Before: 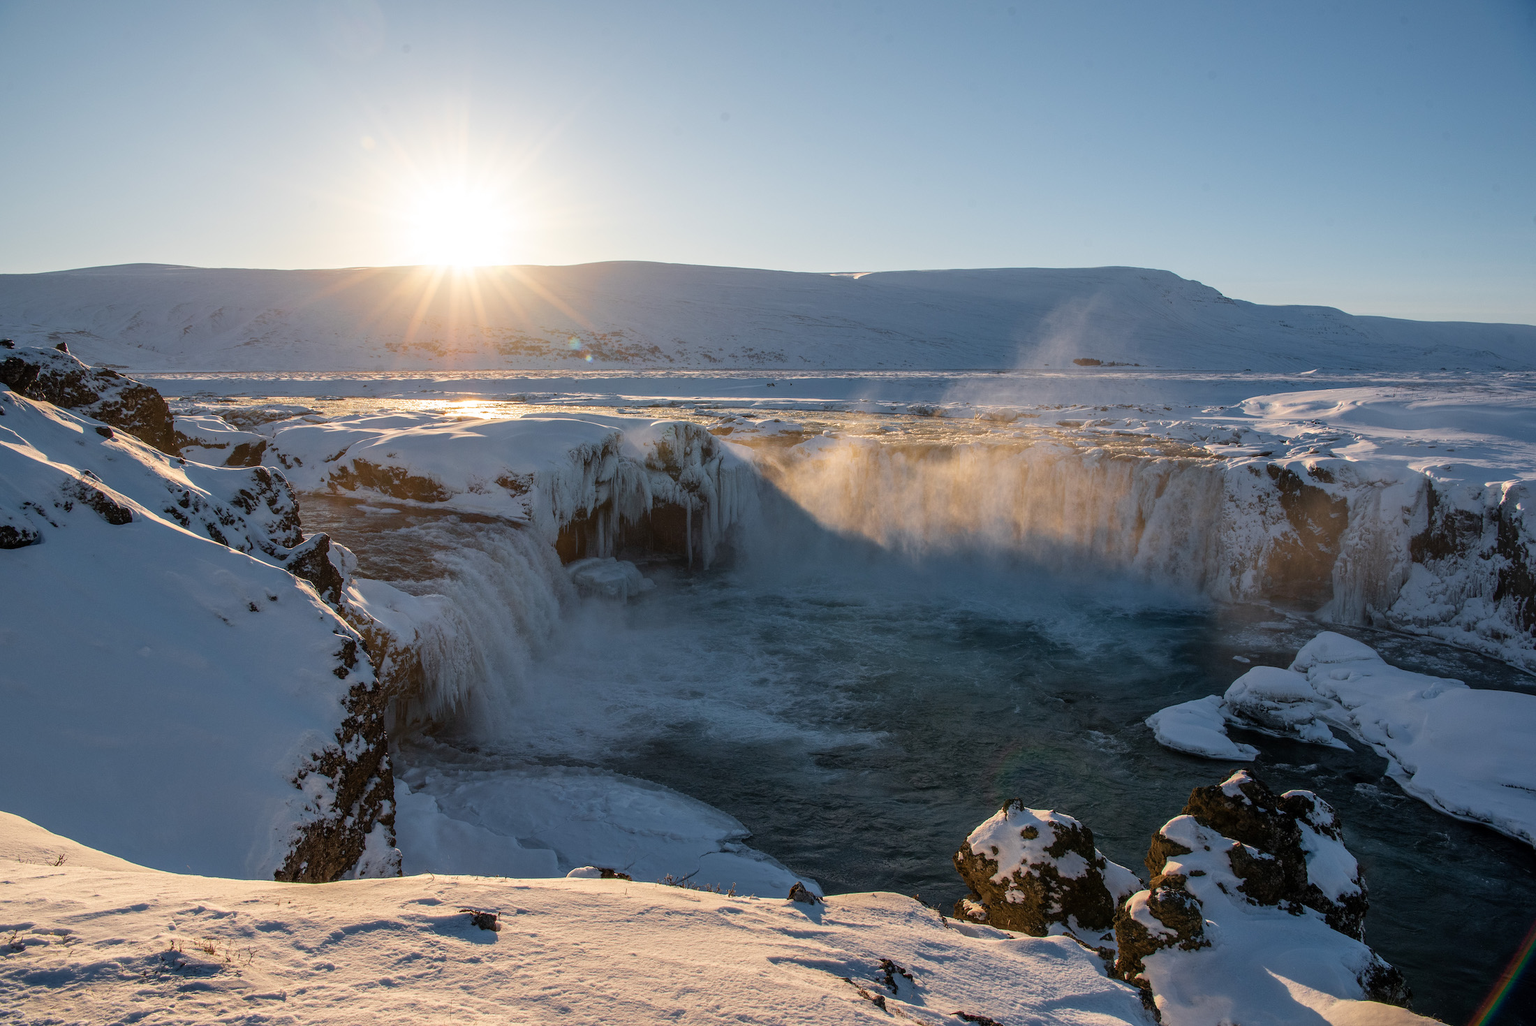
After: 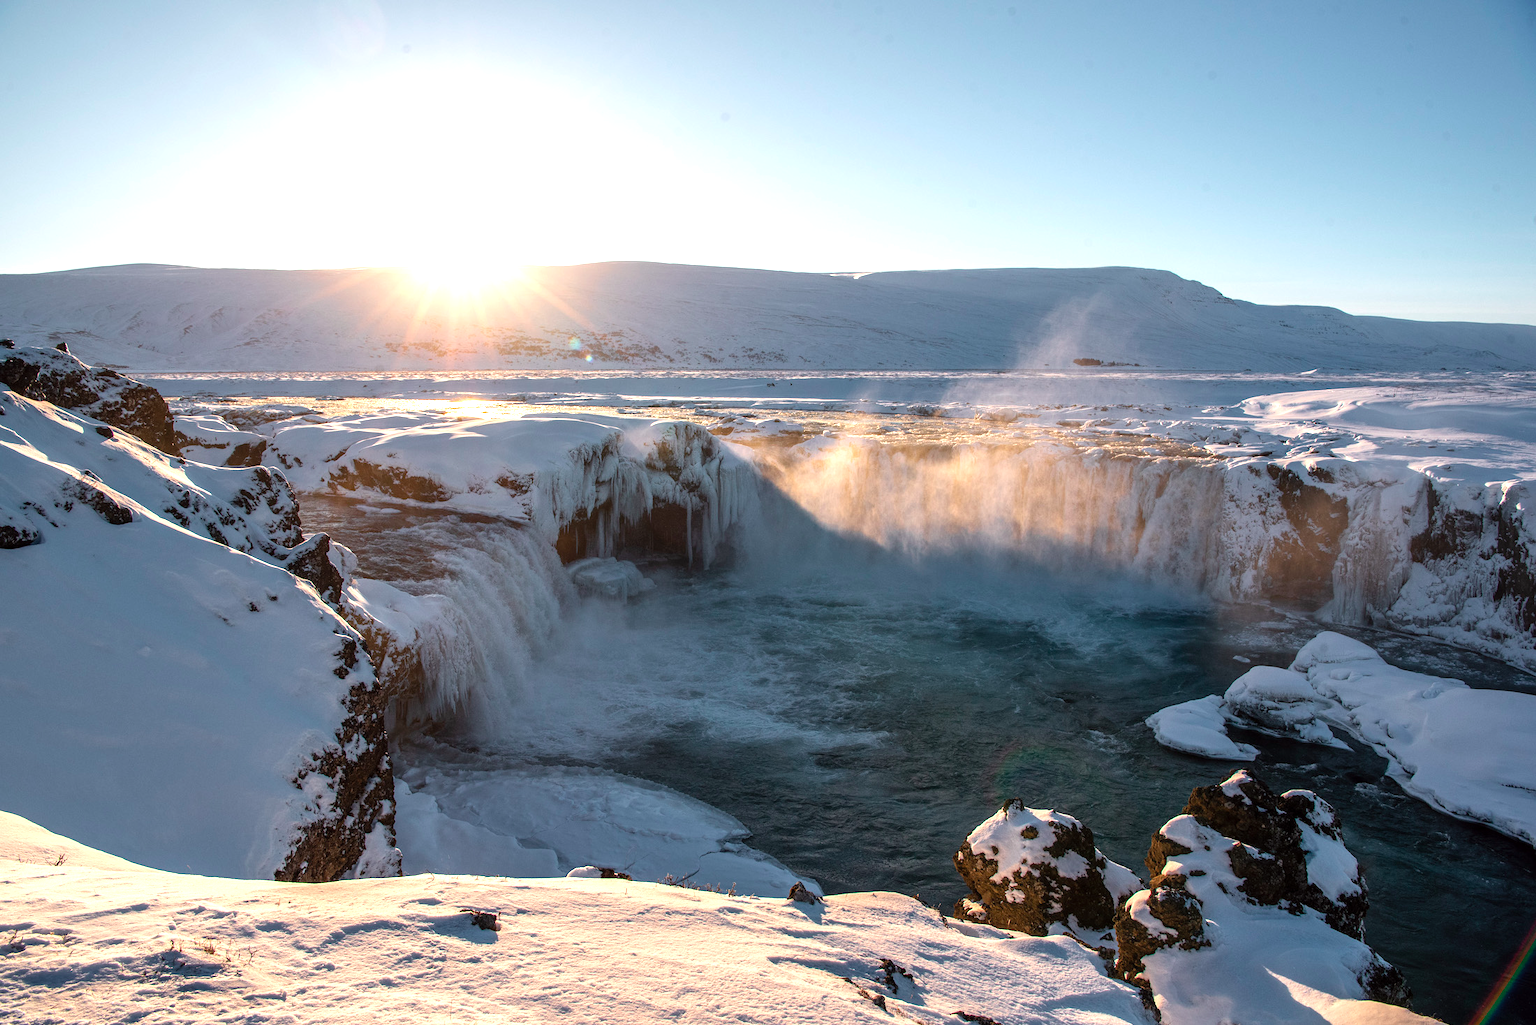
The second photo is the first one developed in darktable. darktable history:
tone curve: curves: ch0 [(0, 0) (0.253, 0.237) (1, 1)]; ch1 [(0, 0) (0.411, 0.385) (0.502, 0.506) (0.557, 0.565) (0.66, 0.683) (1, 1)]; ch2 [(0, 0) (0.394, 0.413) (0.5, 0.5) (1, 1)], color space Lab, independent channels, preserve colors none
levels: levels [0, 0.394, 0.787]
